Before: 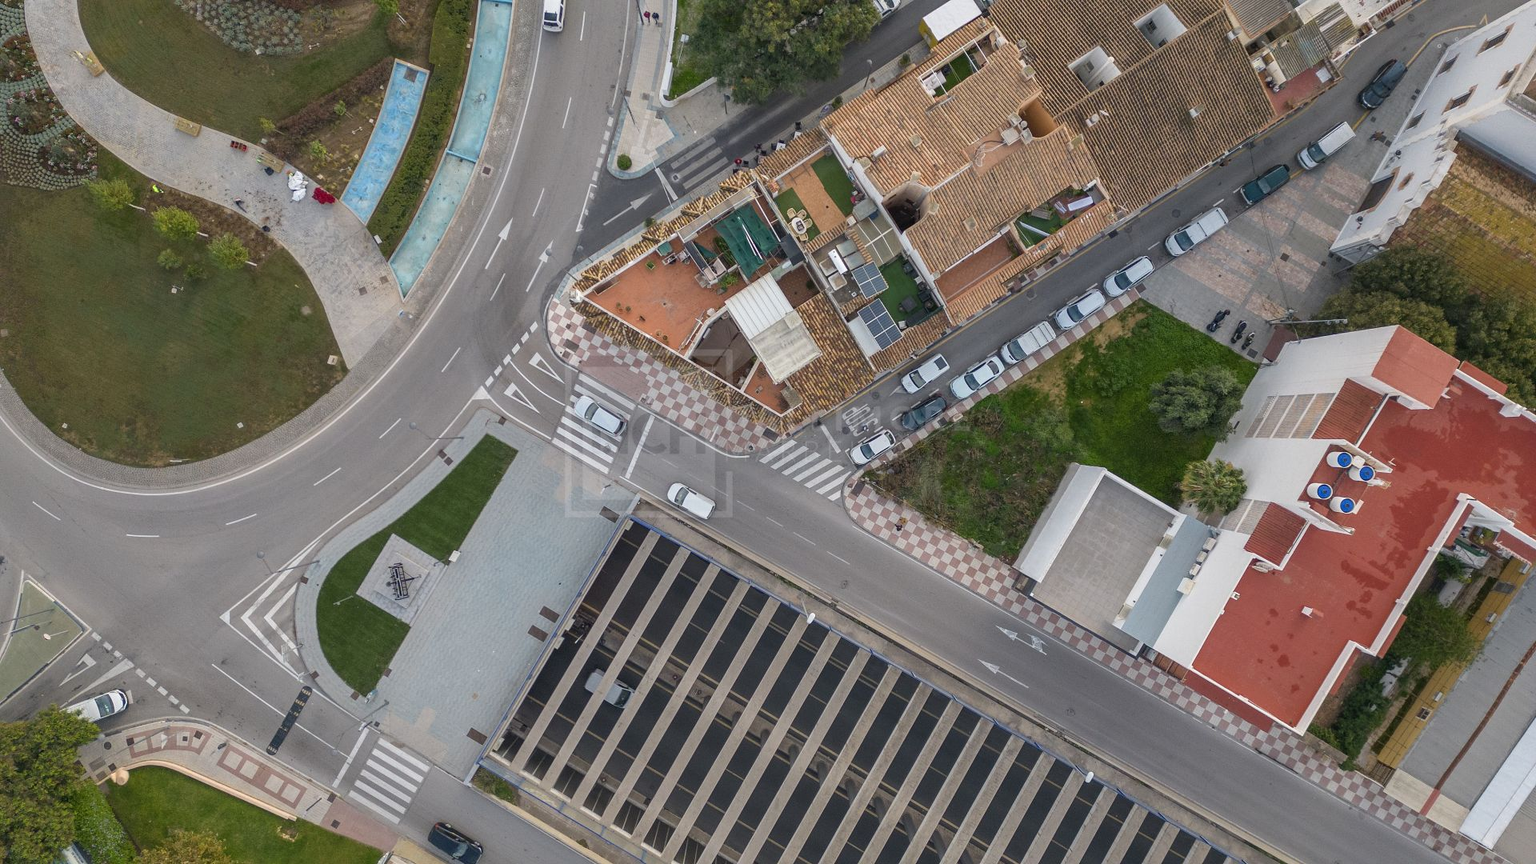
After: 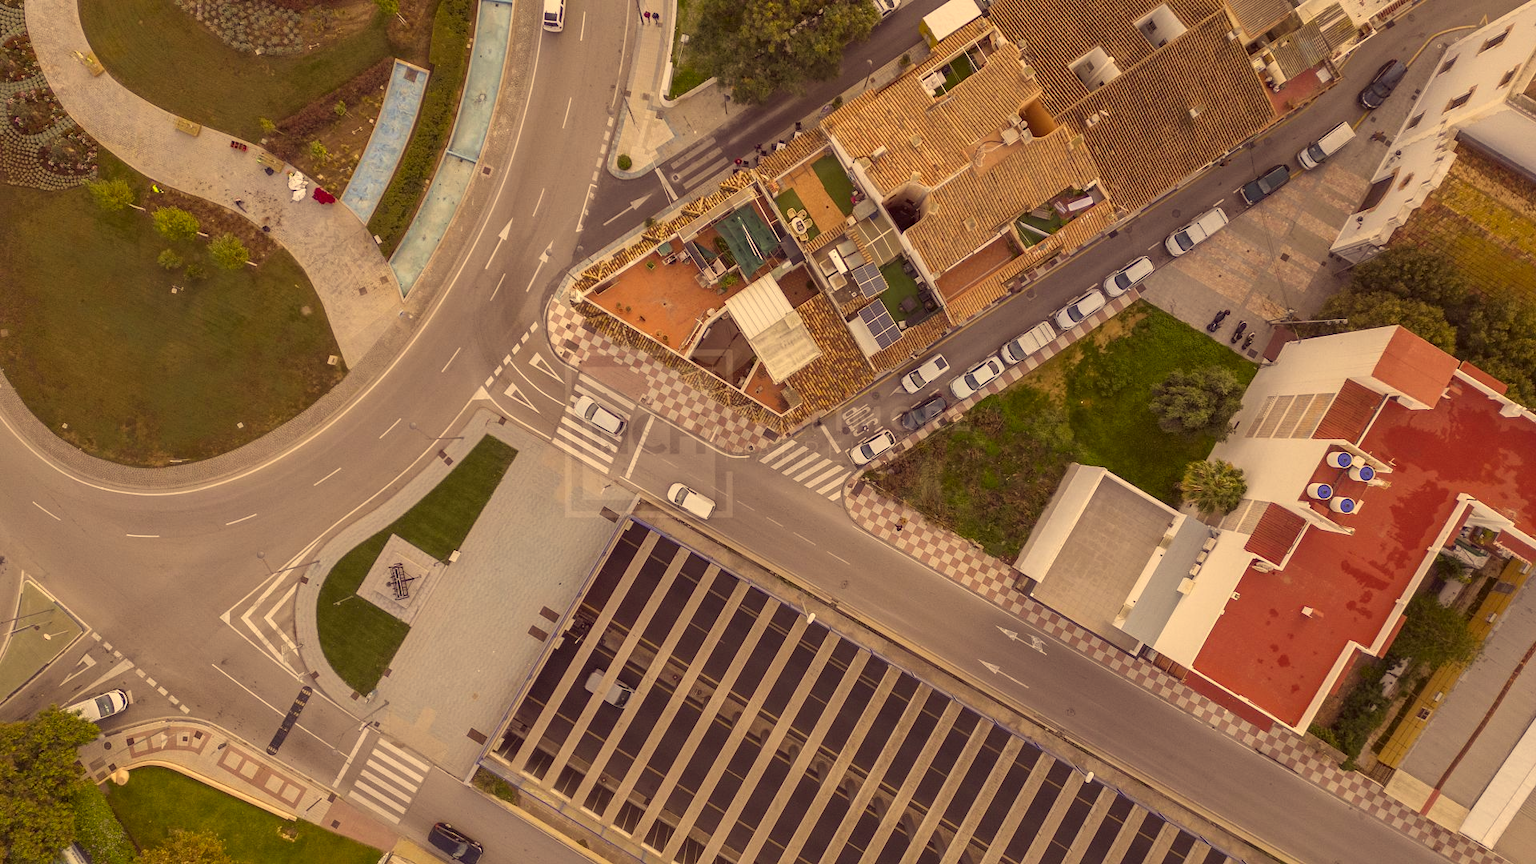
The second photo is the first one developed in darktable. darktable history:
color correction: highlights a* 10.16, highlights b* 38.76, shadows a* 14.45, shadows b* 3.31
